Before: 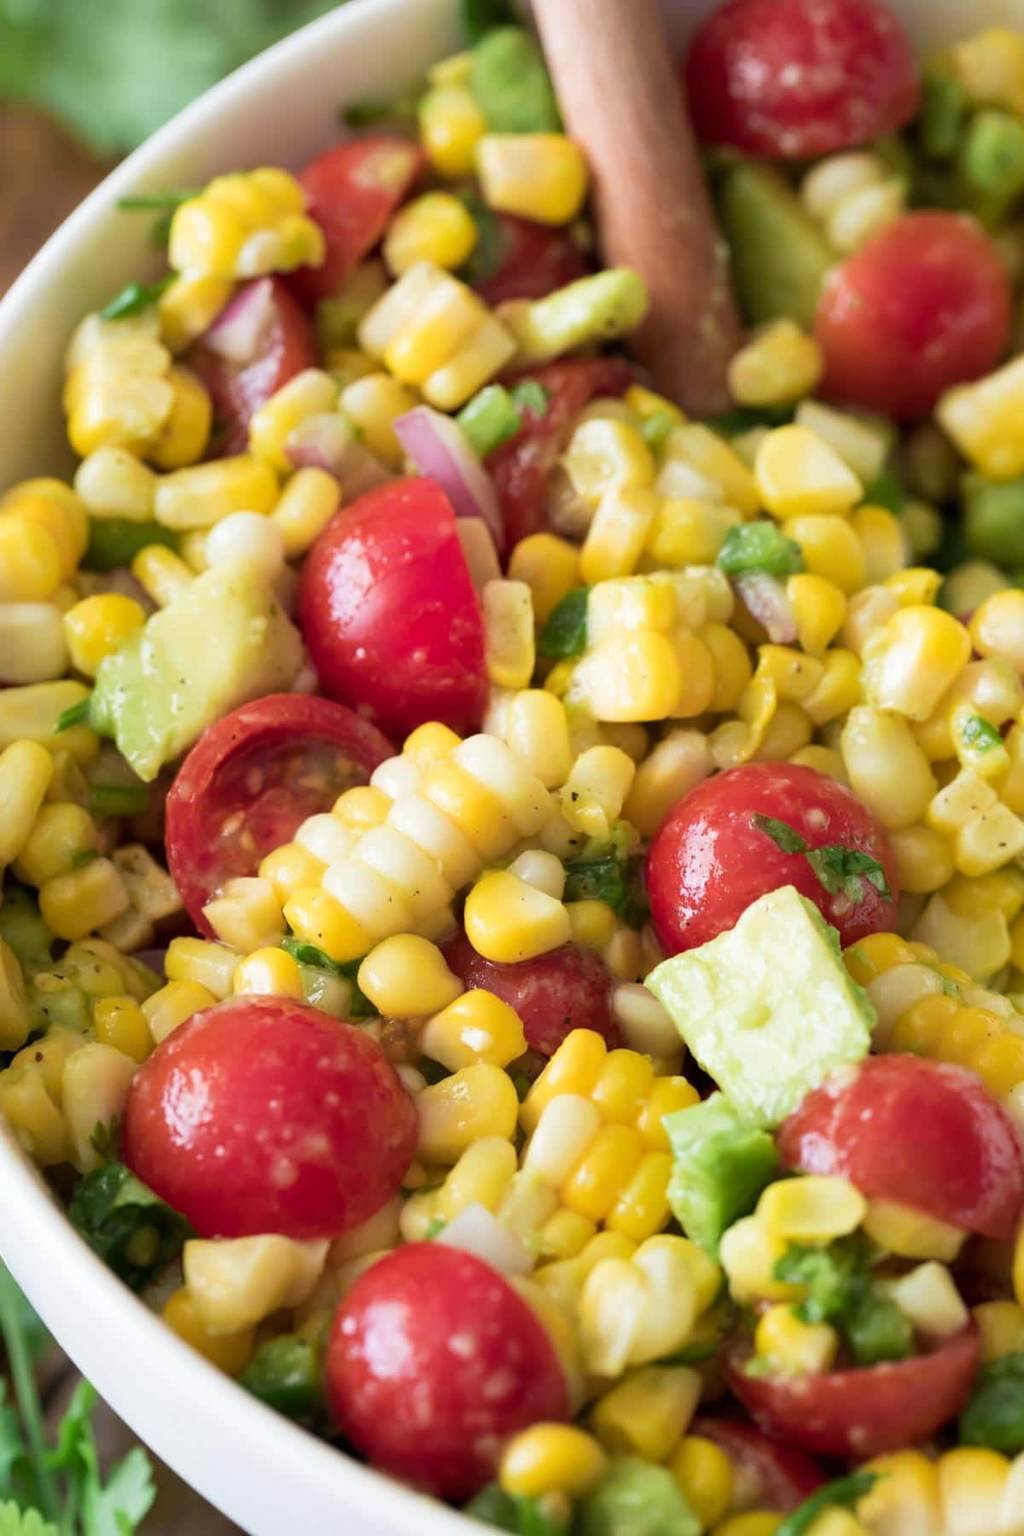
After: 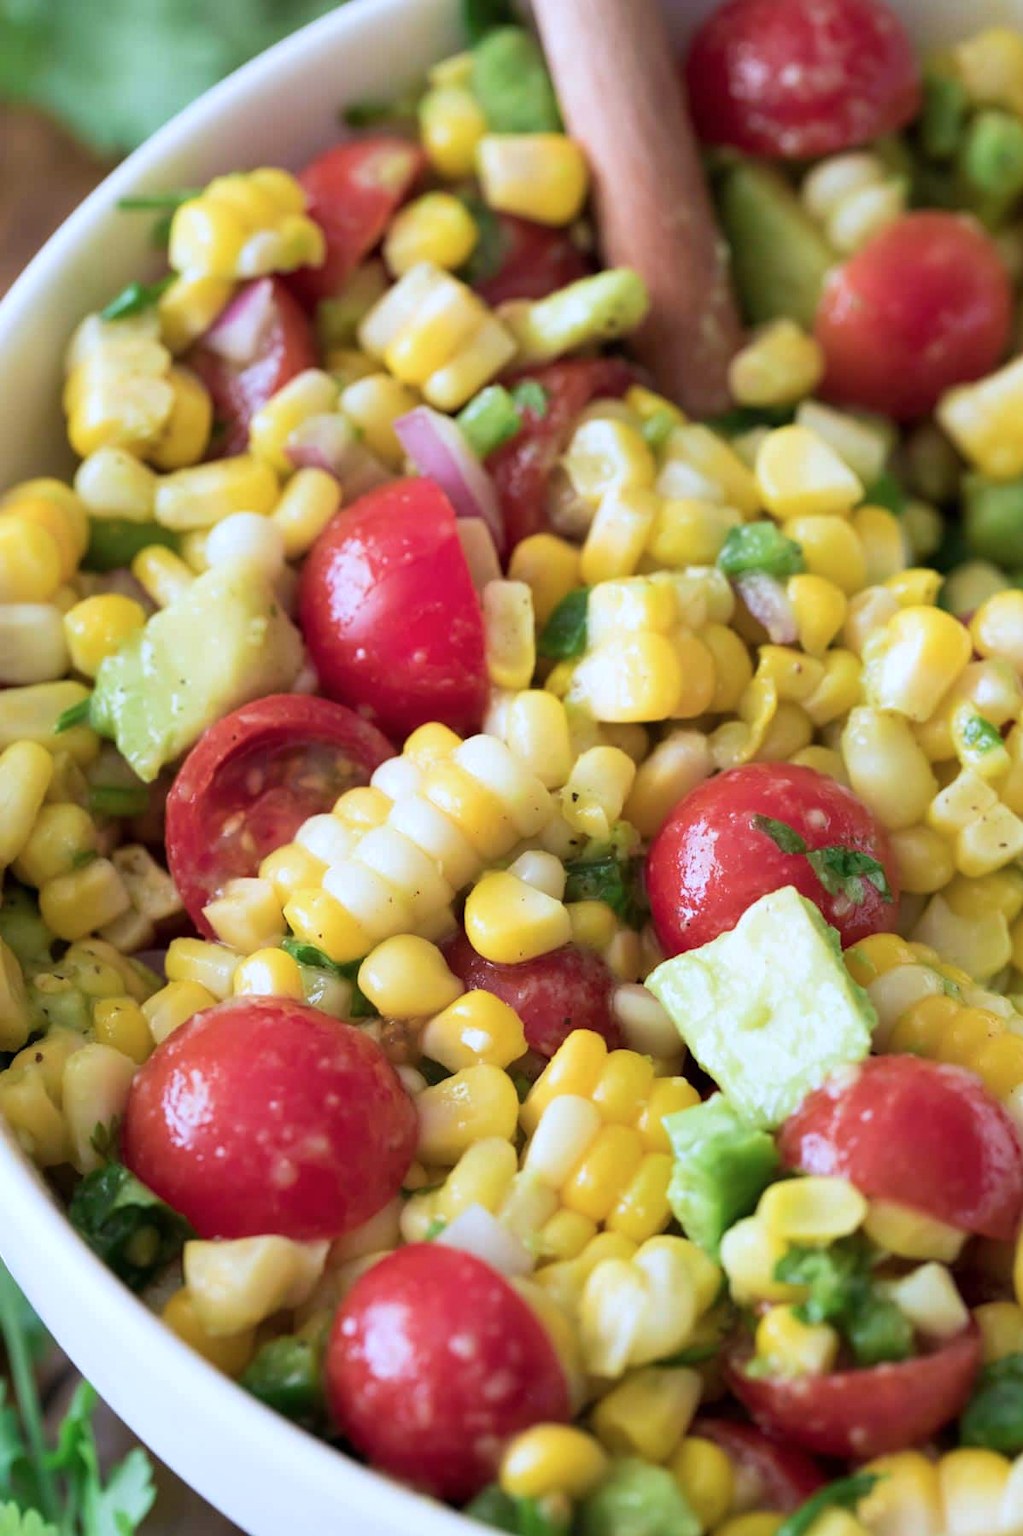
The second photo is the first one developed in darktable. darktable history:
color calibration: illuminant custom, x 0.371, y 0.381, temperature 4282.36 K
crop and rotate: left 0.078%, bottom 0.011%
exposure: exposure -0.011 EV, compensate highlight preservation false
